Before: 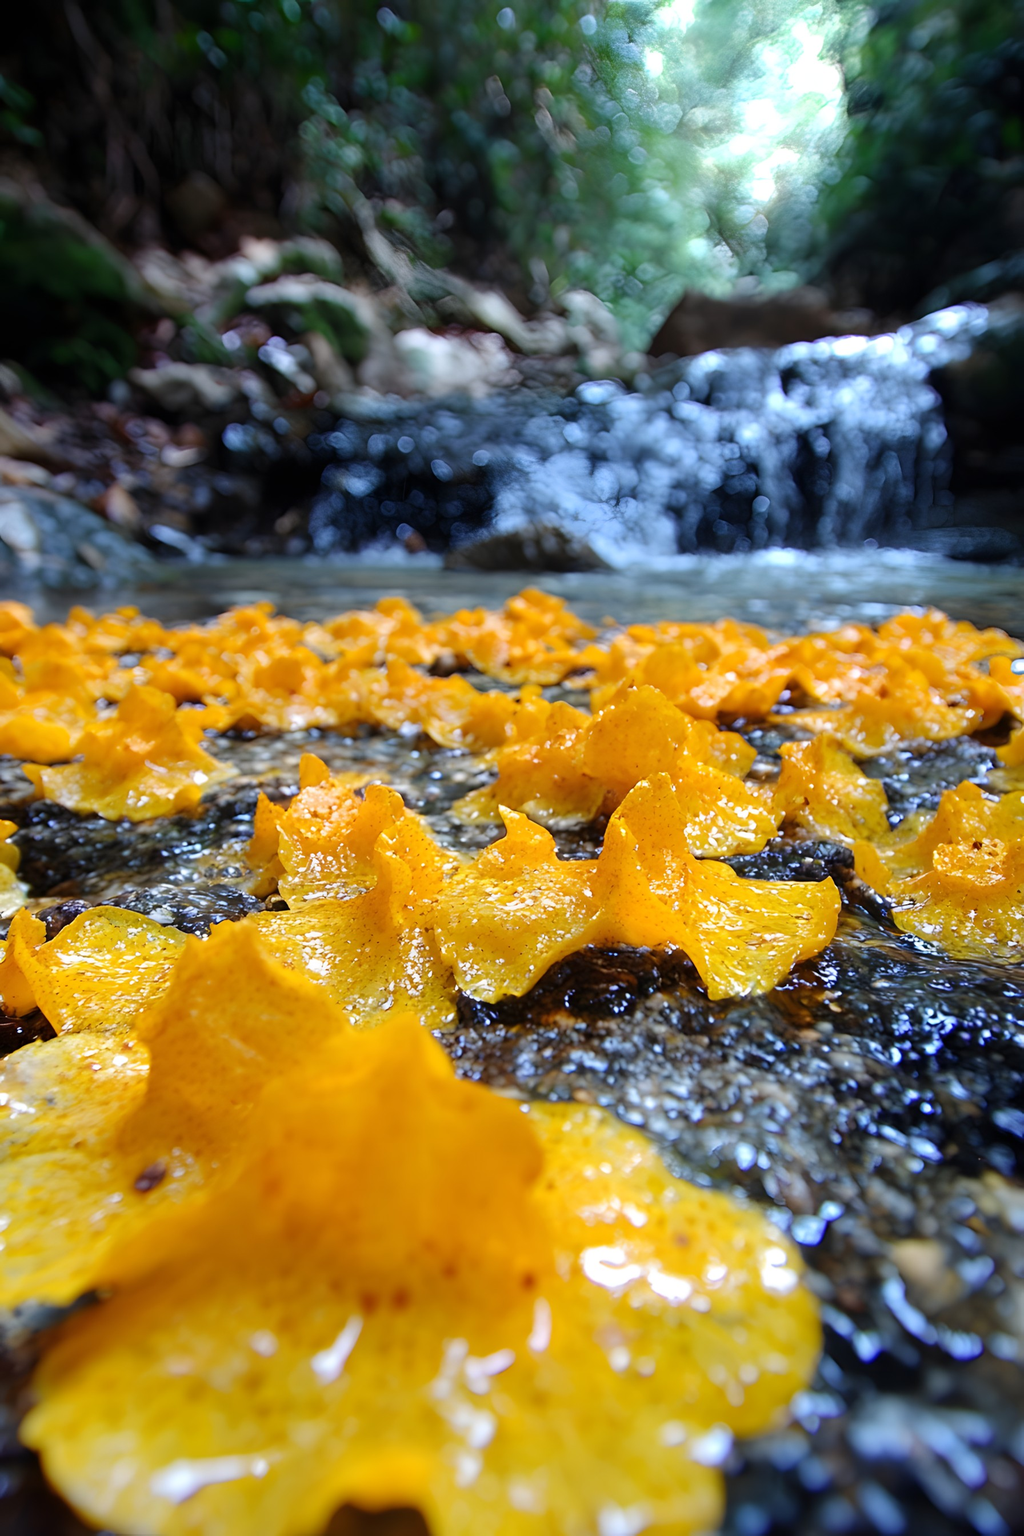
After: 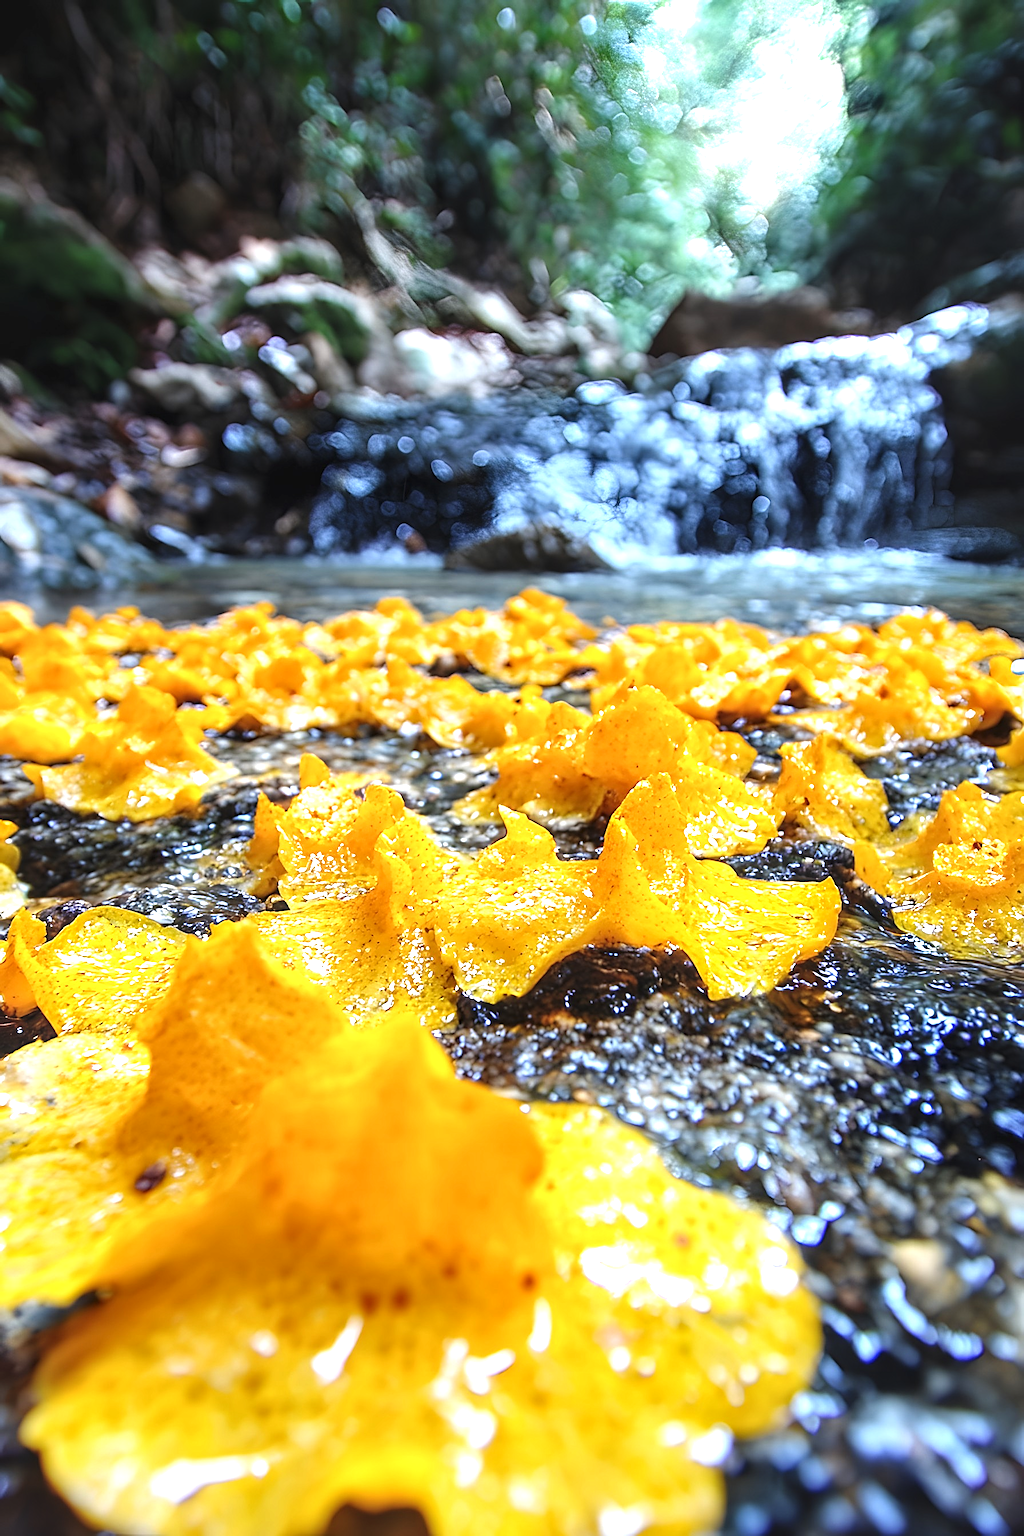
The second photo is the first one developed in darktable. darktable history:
local contrast: detail 142%
exposure: black level correction -0.005, exposure 0.628 EV, compensate highlight preservation false
sharpen: on, module defaults
levels: levels [0, 0.476, 0.951]
